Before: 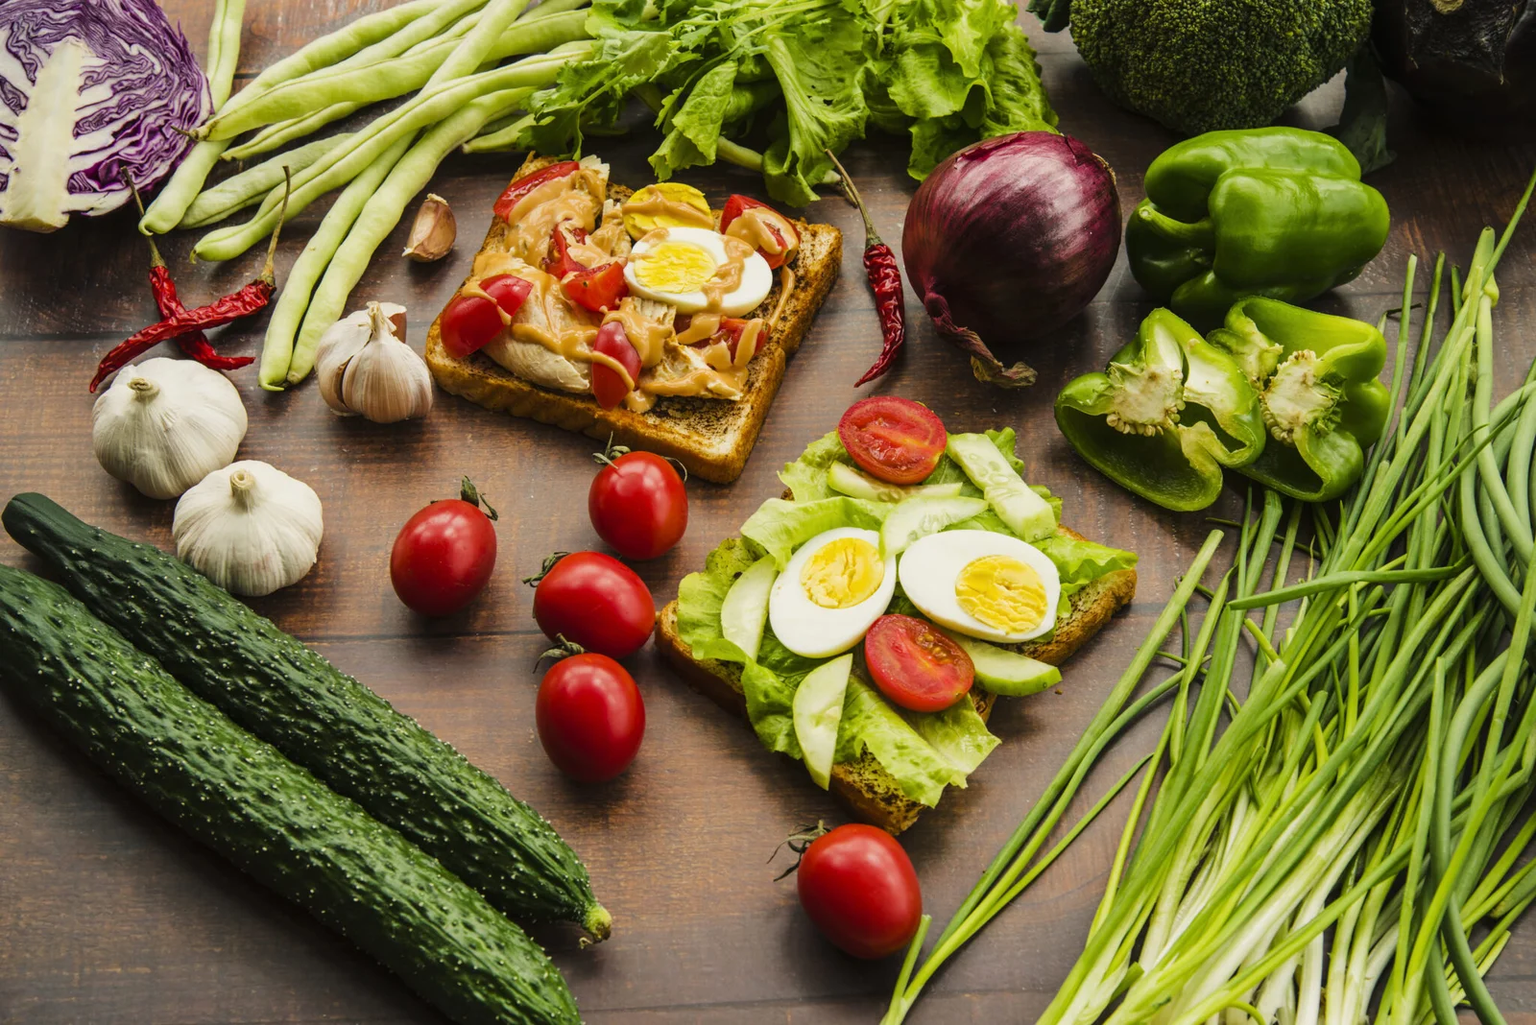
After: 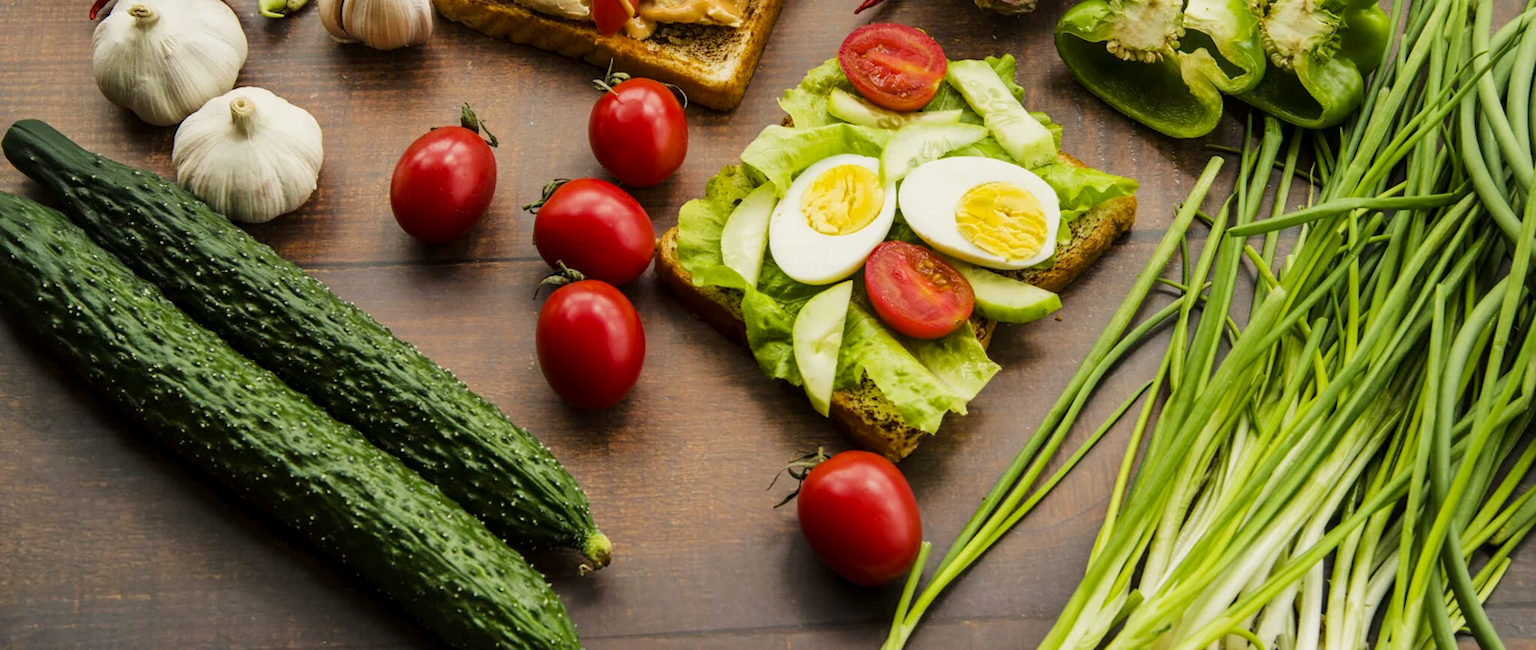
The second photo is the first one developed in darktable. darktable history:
crop and rotate: top 36.435%
exposure: black level correction 0.004, exposure 0.014 EV, compensate highlight preservation false
